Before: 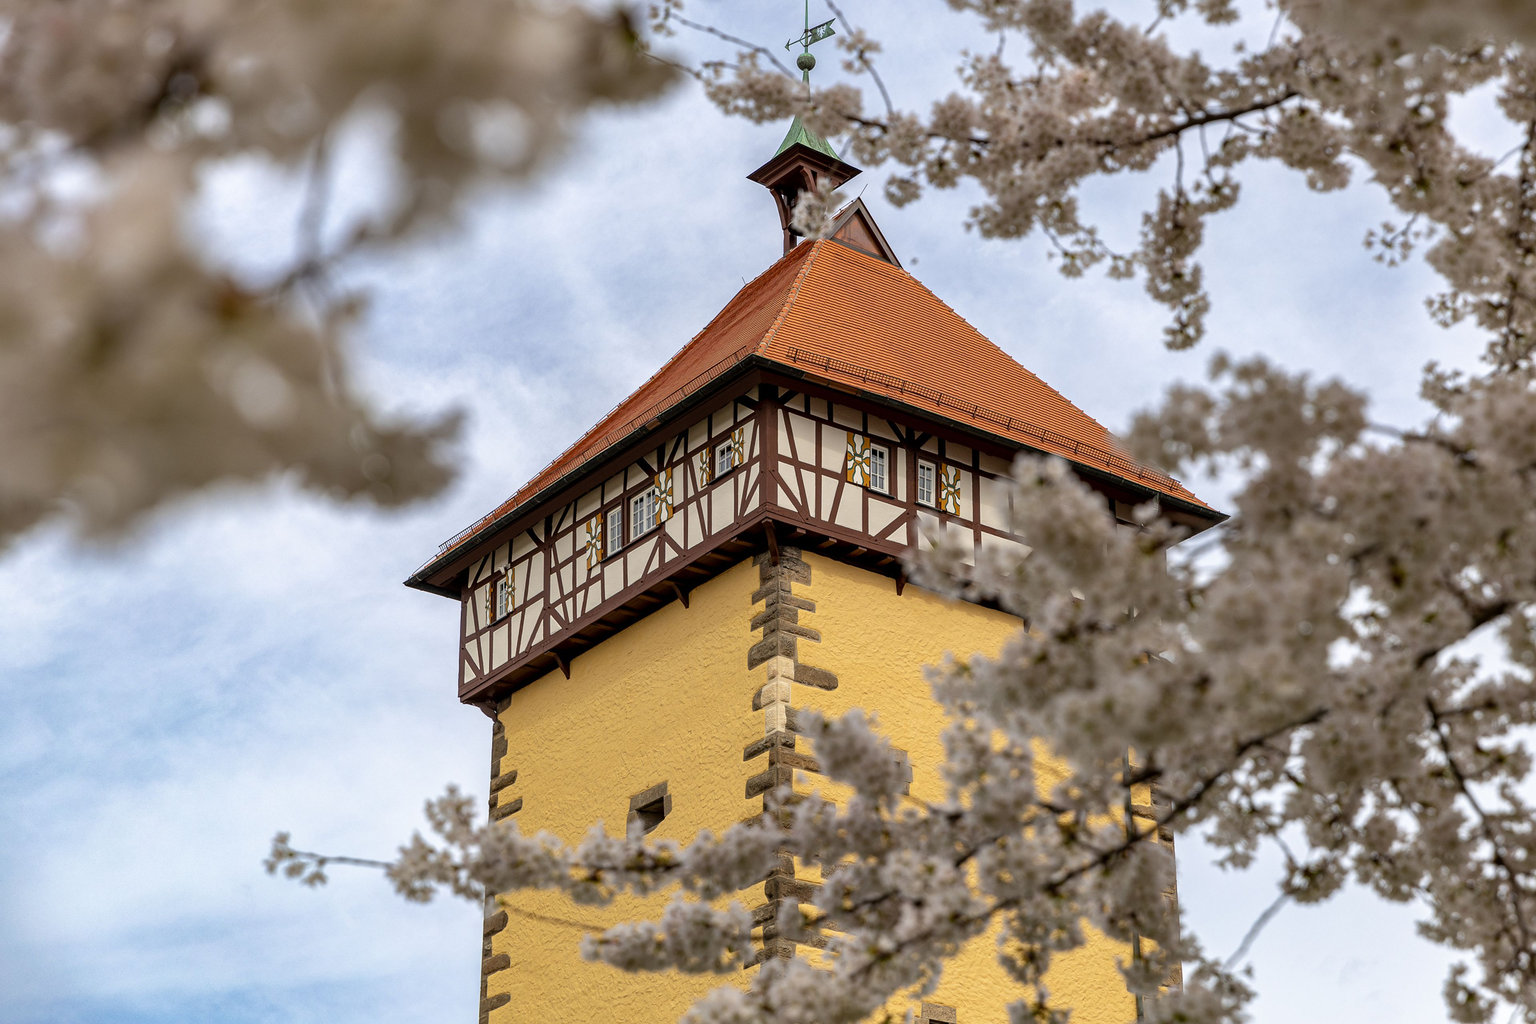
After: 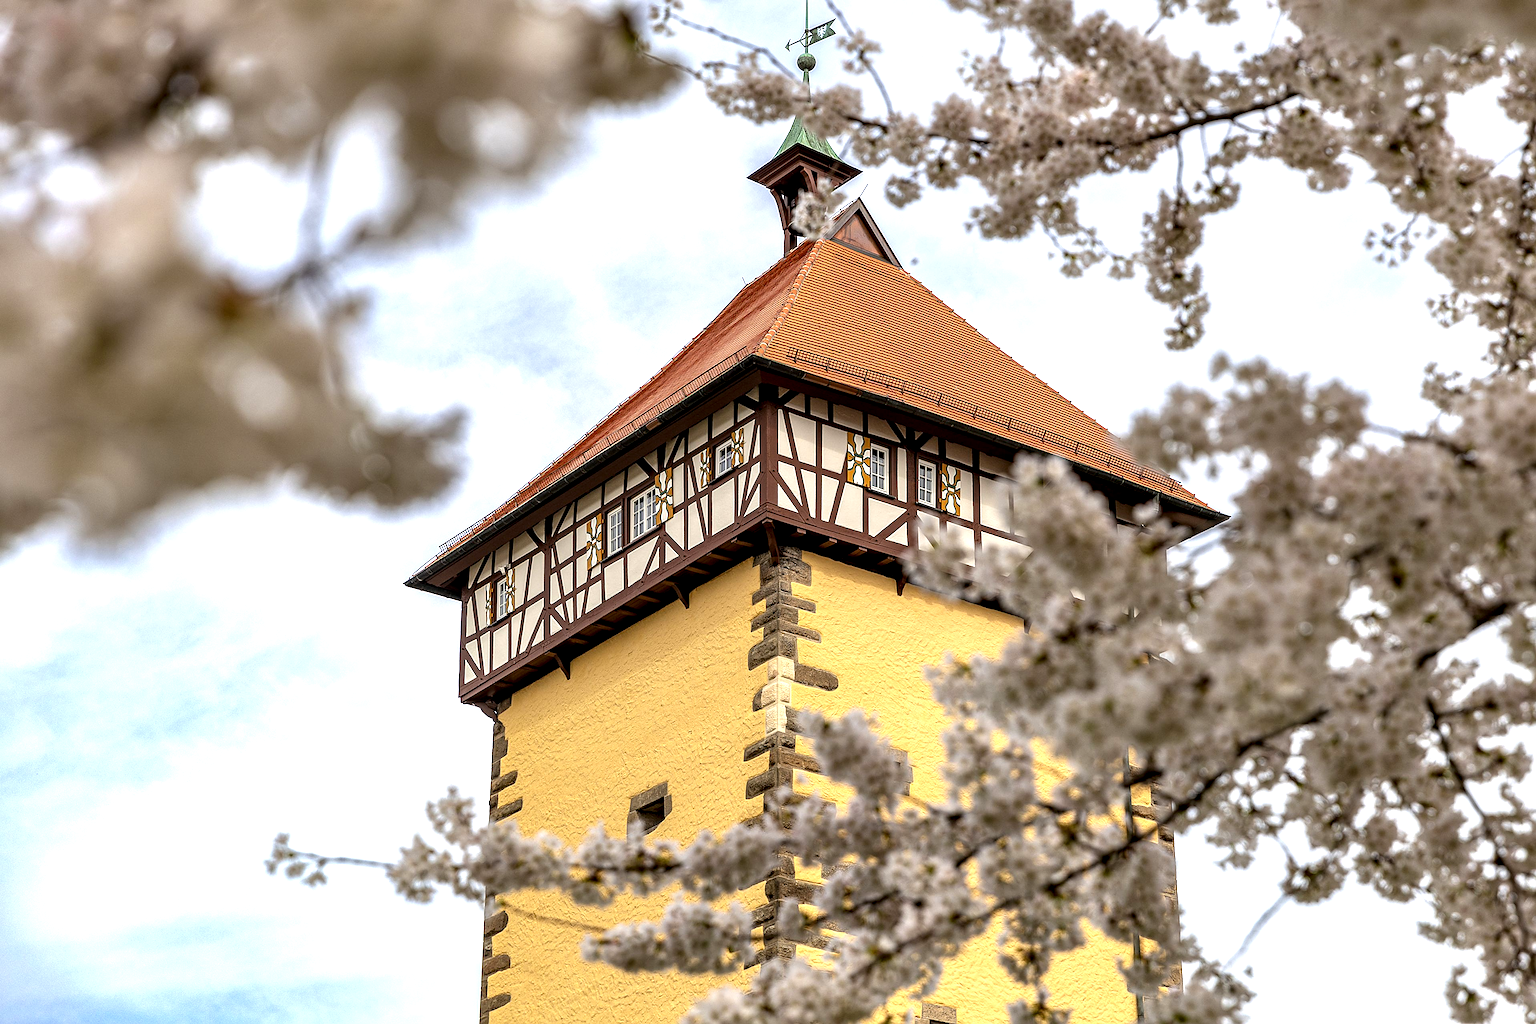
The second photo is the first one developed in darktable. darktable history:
sharpen: on, module defaults
local contrast: highlights 25%, shadows 75%, midtone range 0.75
exposure: black level correction 0, exposure 0.7 EV, compensate exposure bias true, compensate highlight preservation false
